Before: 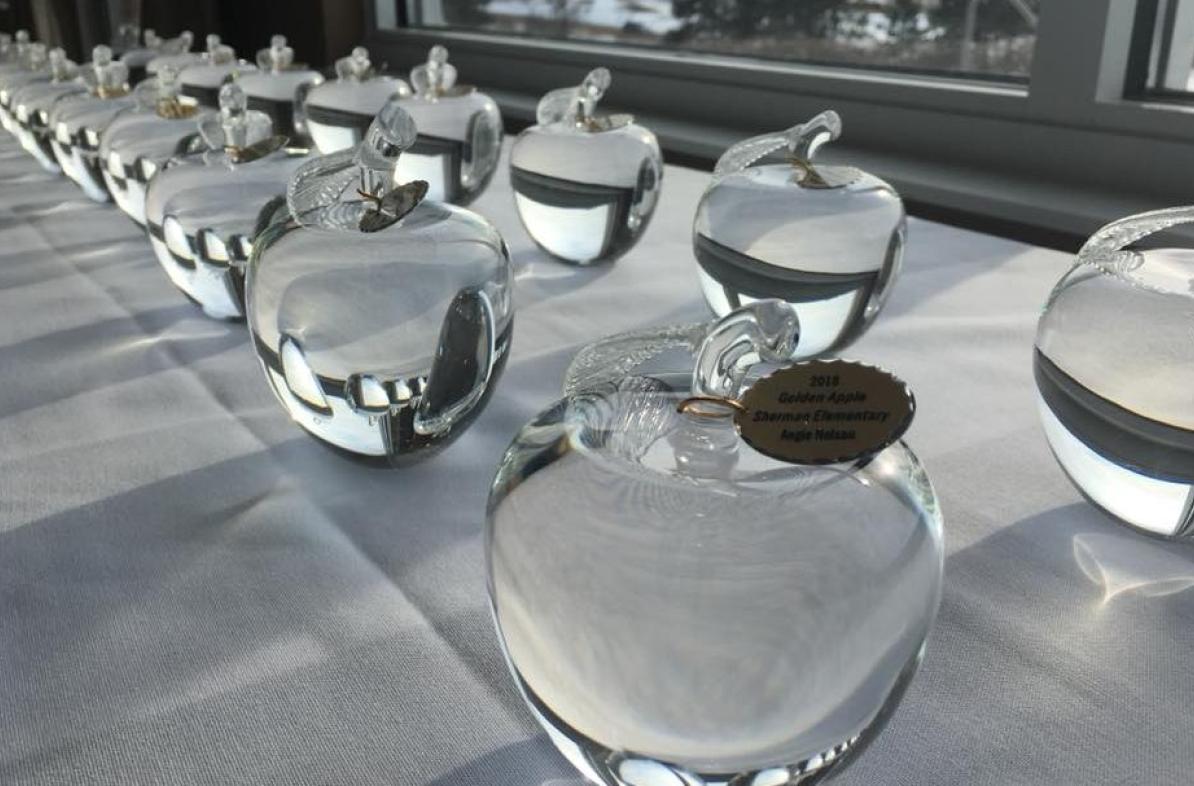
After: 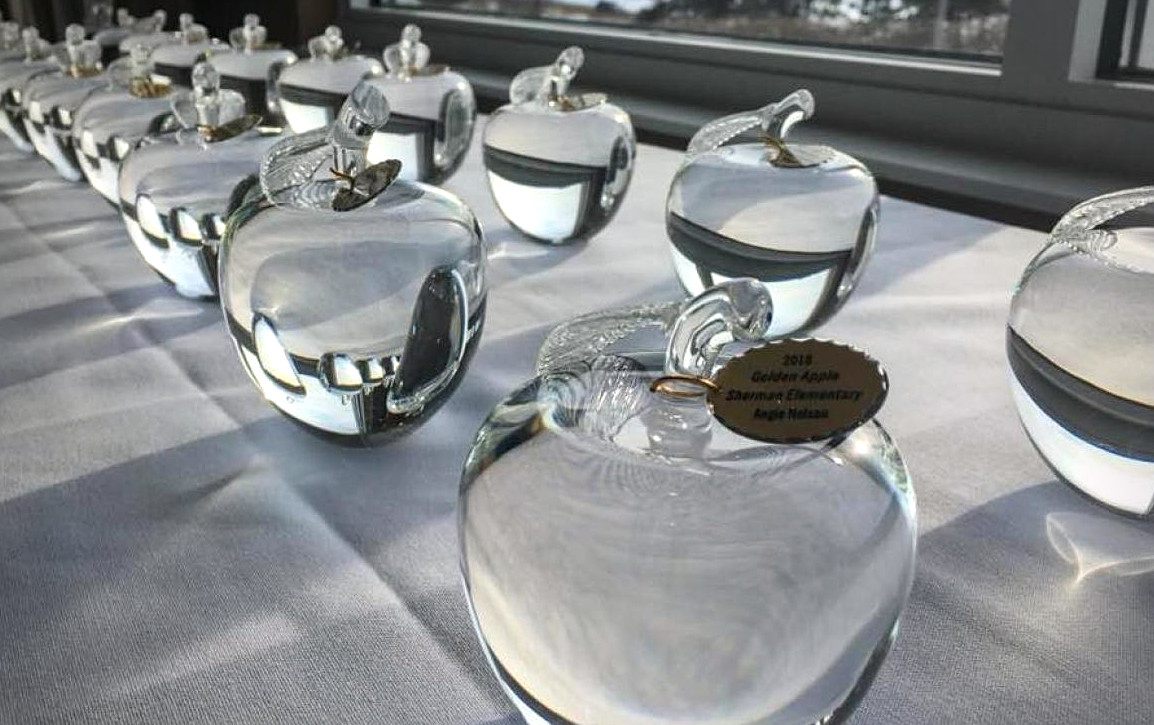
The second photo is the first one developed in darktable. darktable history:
exposure: exposure 0.166 EV, compensate highlight preservation false
local contrast: on, module defaults
contrast brightness saturation: contrast 0.092, saturation 0.273
crop: left 2.328%, top 2.778%, right 0.985%, bottom 4.871%
sharpen: amount 0.212
vignetting: fall-off start 71.39%, brightness -0.404, saturation -0.296
color calibration: illuminant custom, x 0.344, y 0.359, temperature 5068.43 K
